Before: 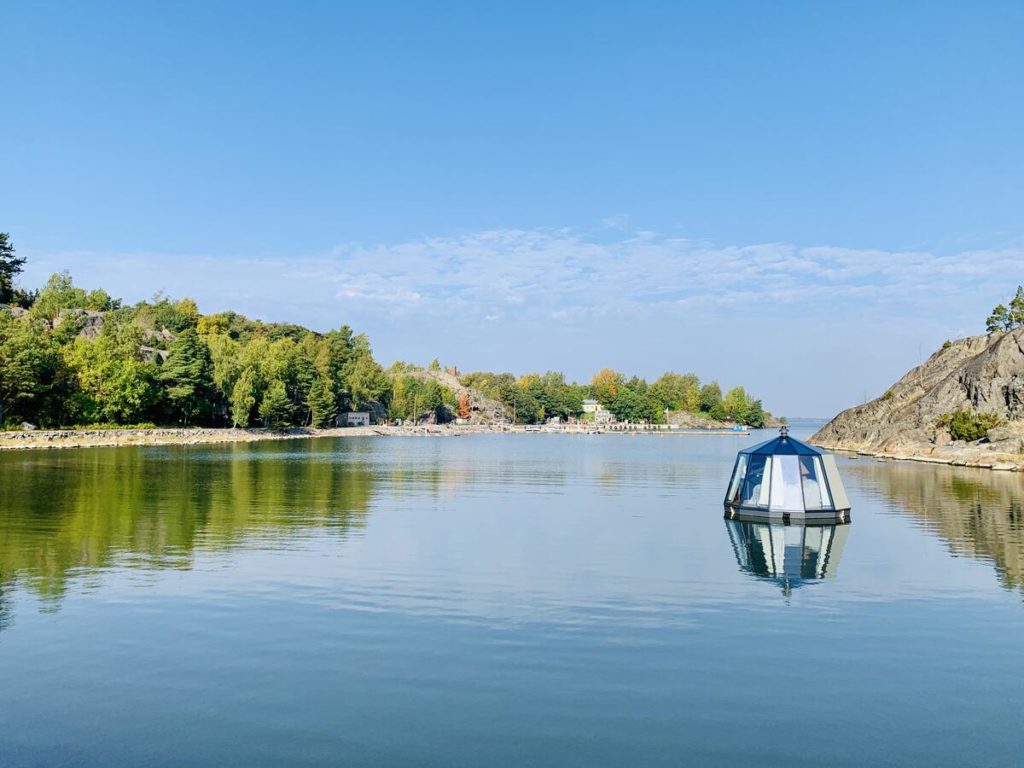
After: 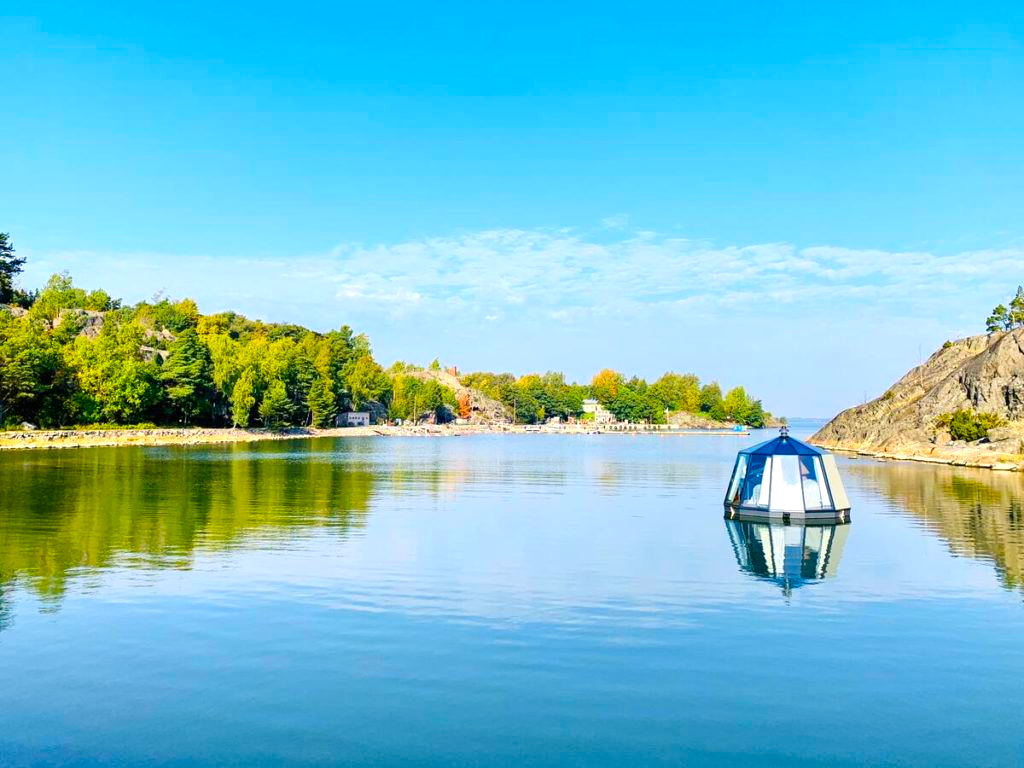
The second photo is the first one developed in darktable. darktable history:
exposure: black level correction 0.001, exposure 0.499 EV, compensate highlight preservation false
contrast brightness saturation: contrast 0.04, saturation 0.158
color balance rgb: highlights gain › chroma 1.053%, highlights gain › hue 60.19°, perceptual saturation grading › global saturation 30.44%, global vibrance 20%
